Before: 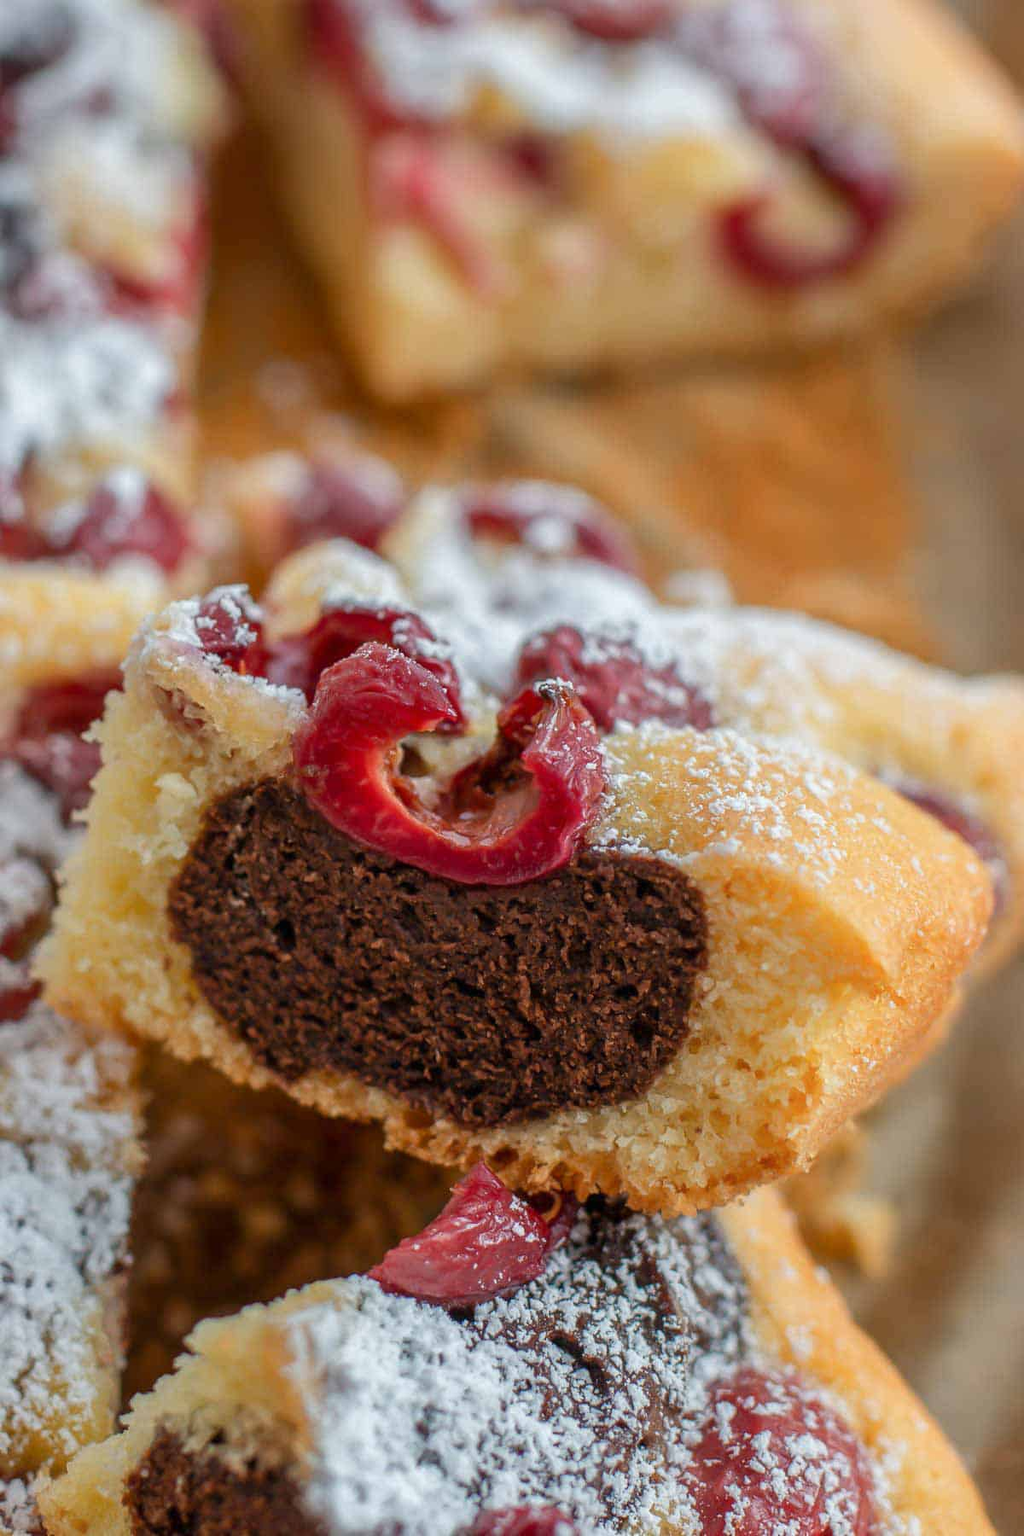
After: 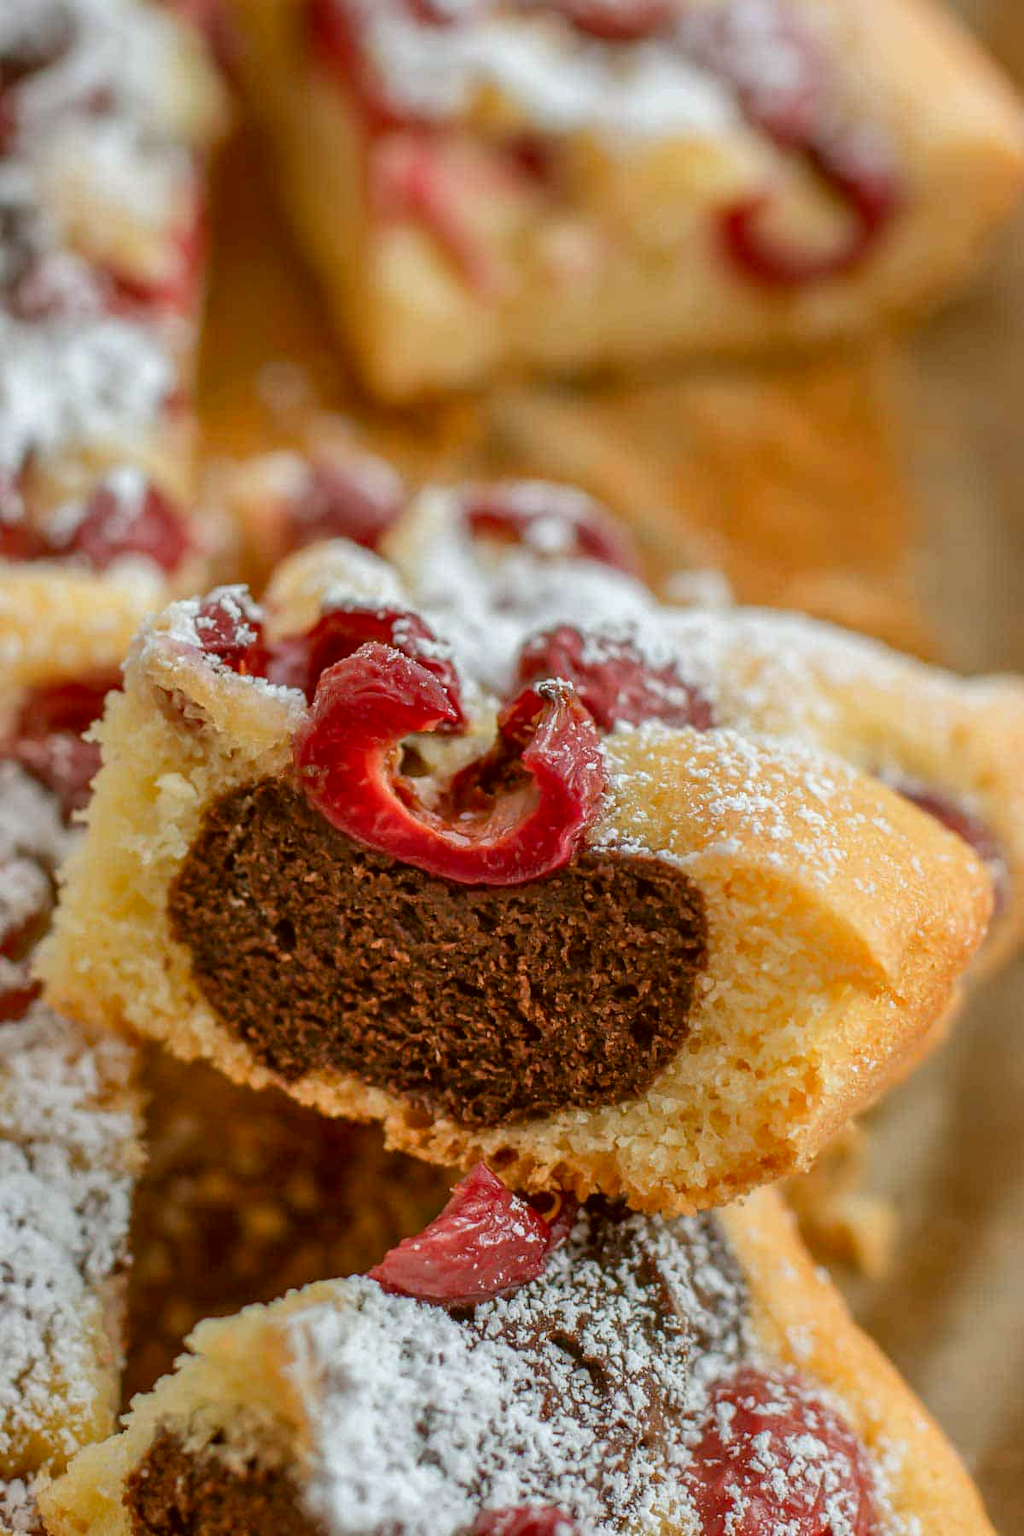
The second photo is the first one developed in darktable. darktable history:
shadows and highlights: shadows 52.3, highlights -28.6, soften with gaussian
color correction: highlights a* -0.497, highlights b* 0.177, shadows a* 4.65, shadows b* 20.21
